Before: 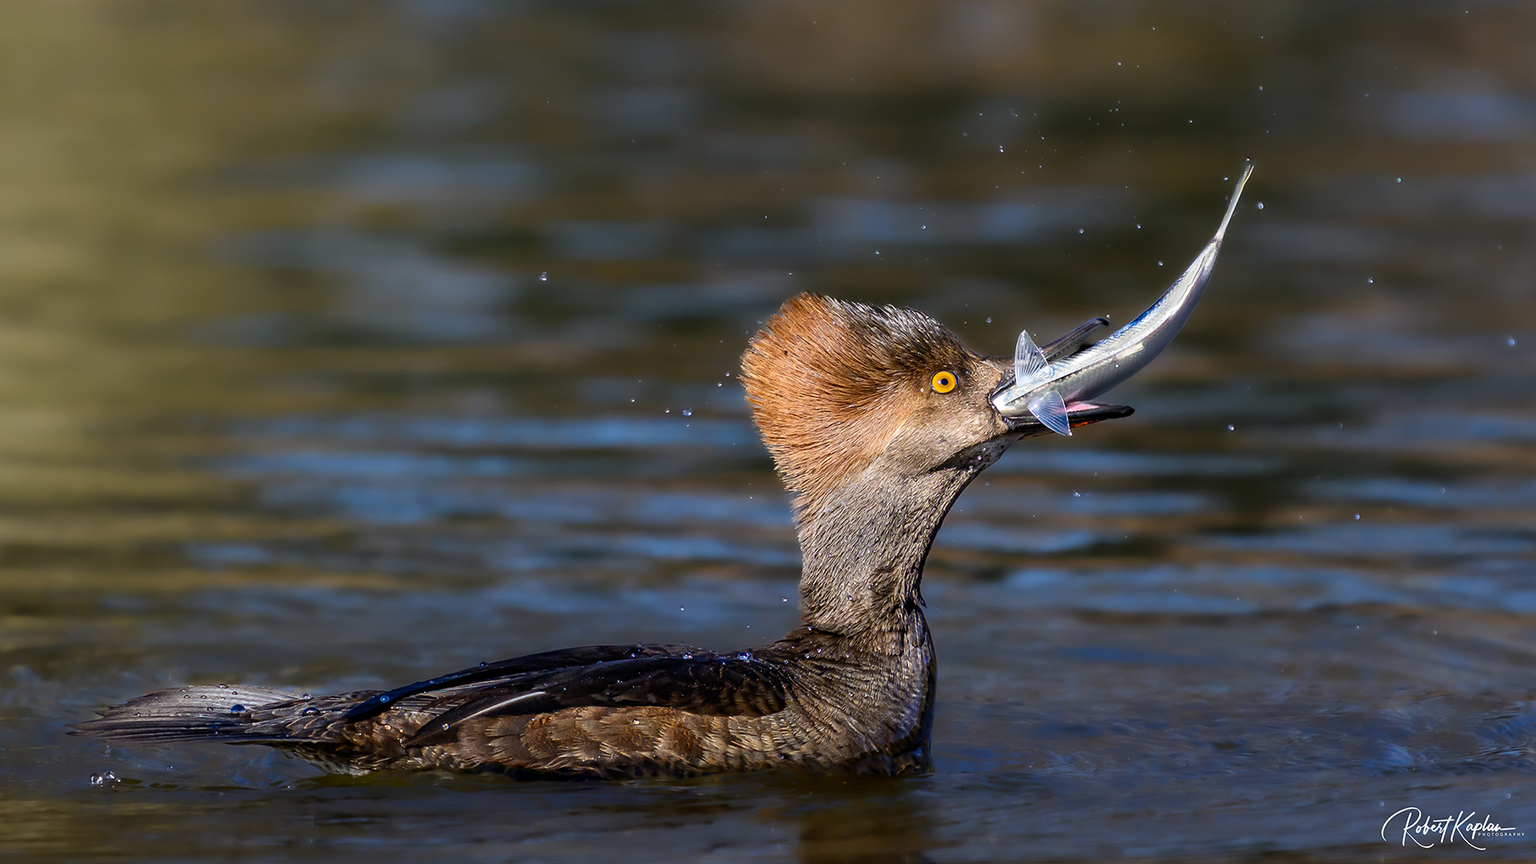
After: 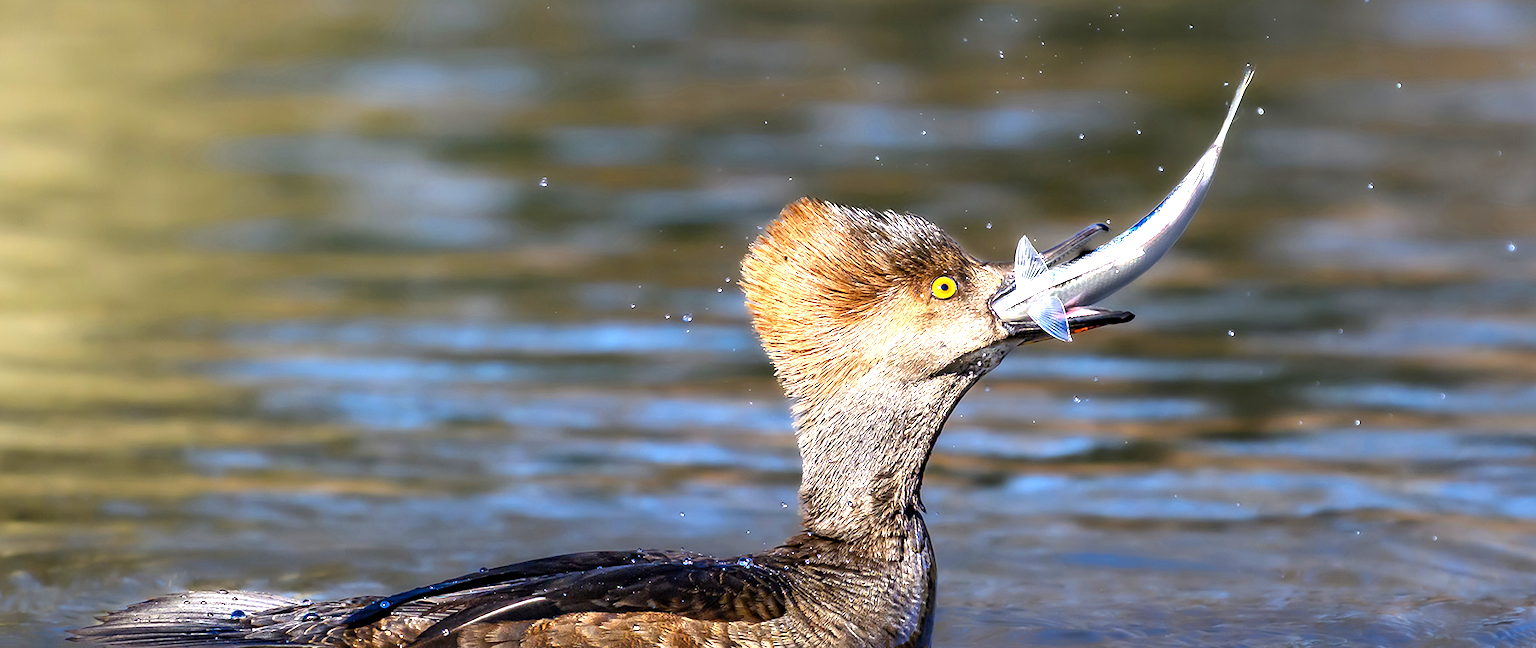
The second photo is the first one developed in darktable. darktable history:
contrast equalizer: octaves 7, y [[0.5, 0.542, 0.583, 0.625, 0.667, 0.708], [0.5 ×6], [0.5 ×6], [0 ×6], [0 ×6]], mix 0.13
crop: top 11.018%, bottom 13.907%
exposure: black level correction 0, exposure 1.449 EV, compensate highlight preservation false
